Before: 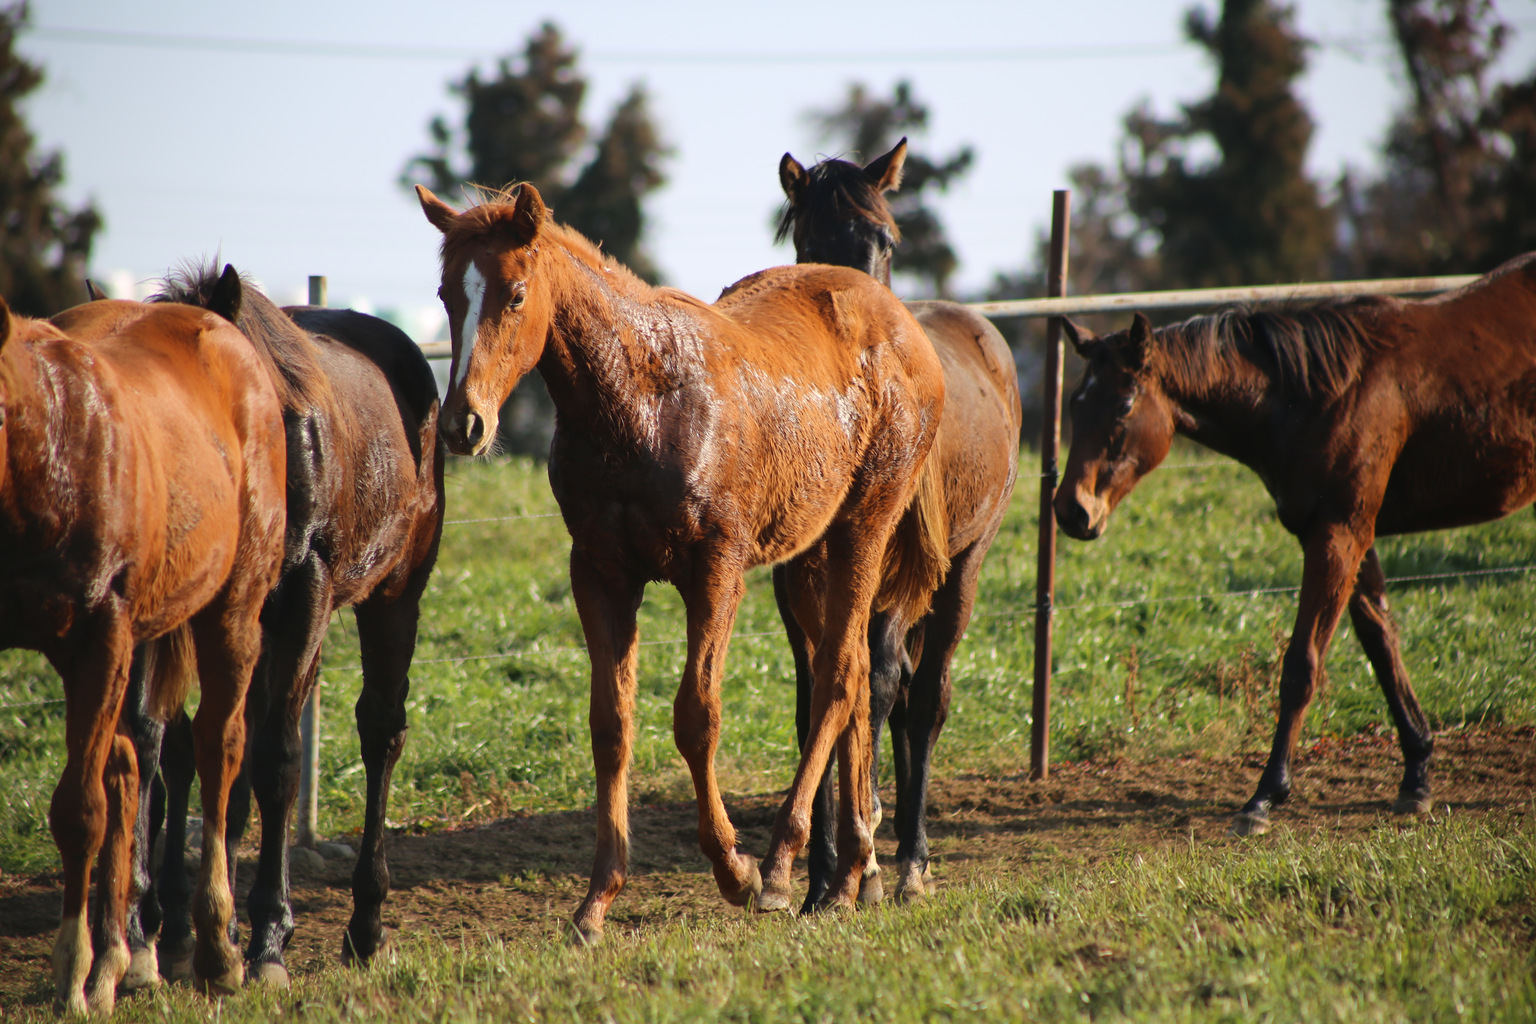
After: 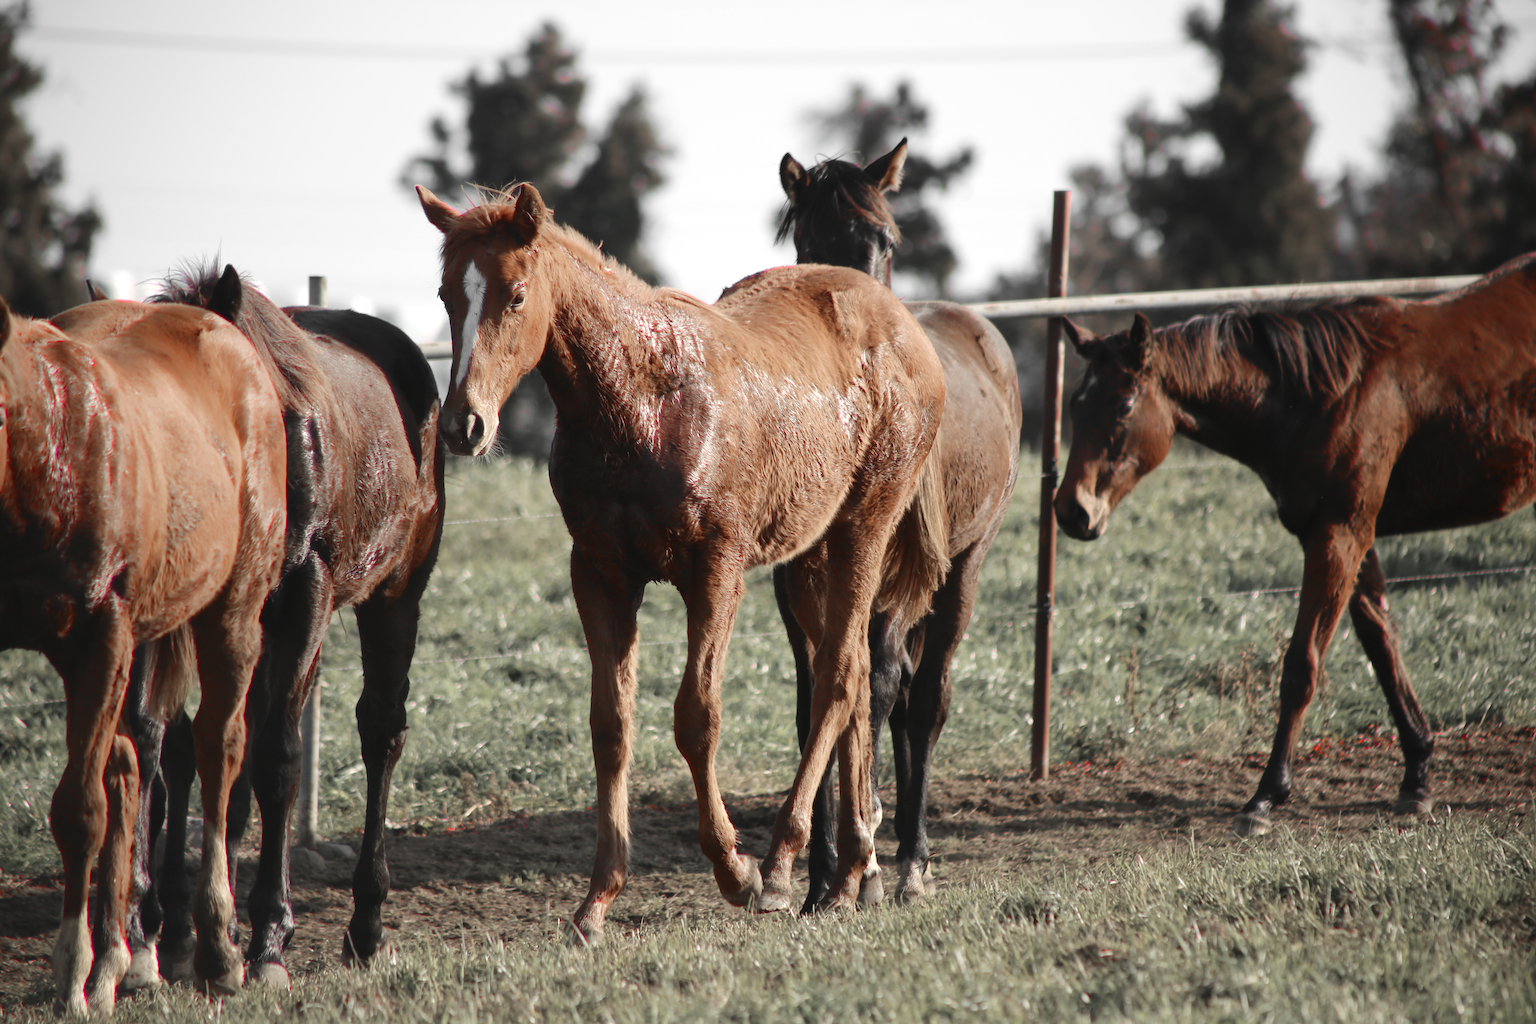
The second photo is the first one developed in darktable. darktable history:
color zones: curves: ch1 [(0, 0.831) (0.08, 0.771) (0.157, 0.268) (0.241, 0.207) (0.562, -0.005) (0.714, -0.013) (0.876, 0.01) (1, 0.831)]
color correction: highlights b* 0.049
exposure: exposure 0.201 EV, compensate highlight preservation false
